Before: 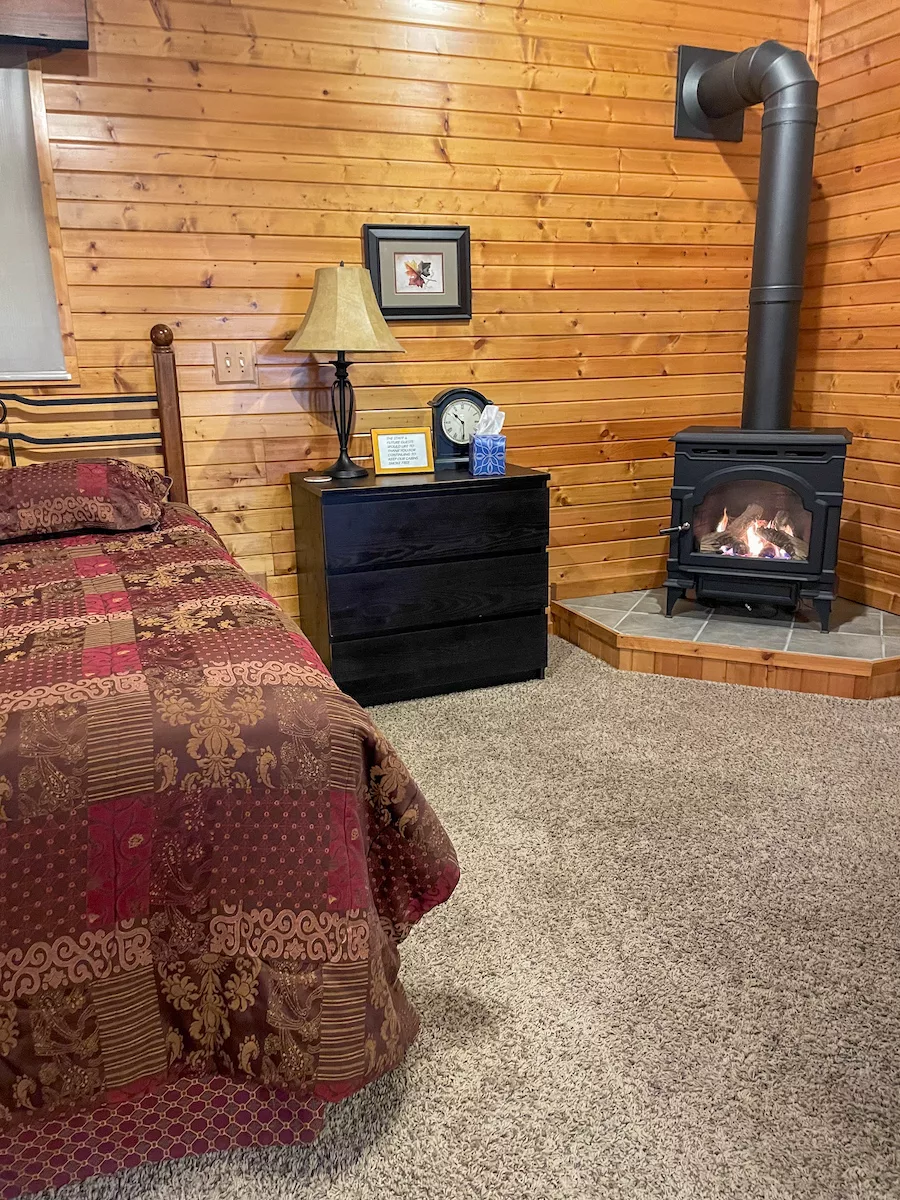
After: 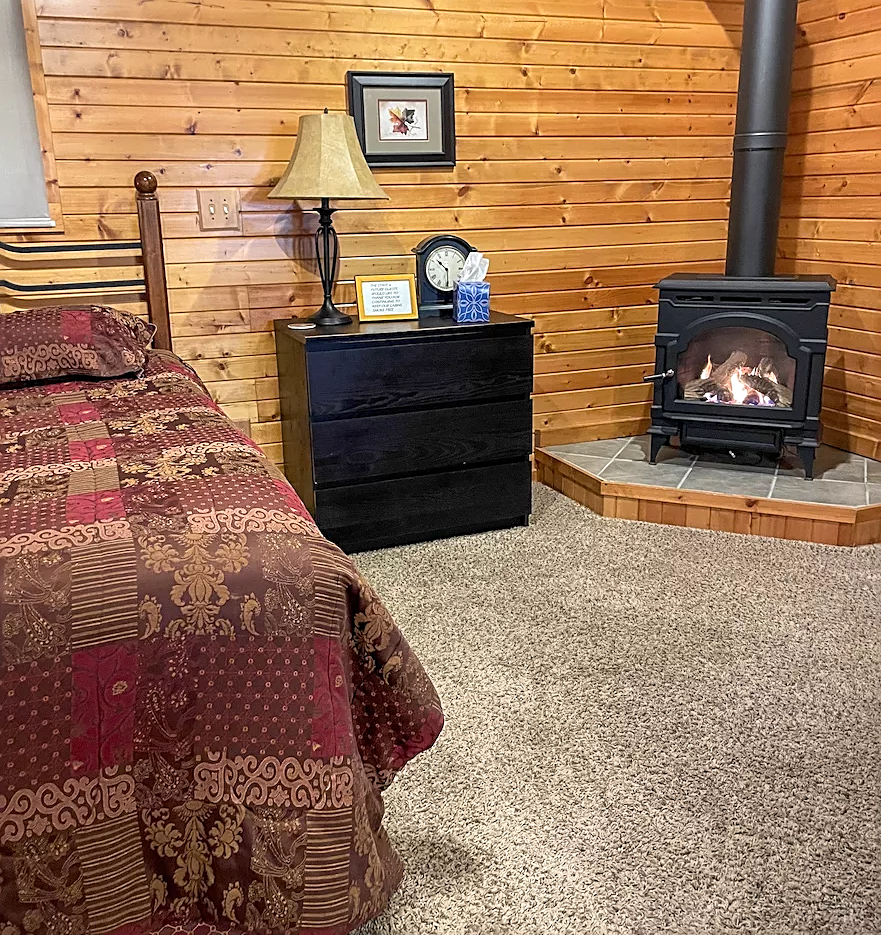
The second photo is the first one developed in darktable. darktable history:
crop and rotate: left 1.814%, top 12.818%, right 0.25%, bottom 9.225%
sharpen: on, module defaults
shadows and highlights: shadows -12.5, white point adjustment 4, highlights 28.33
